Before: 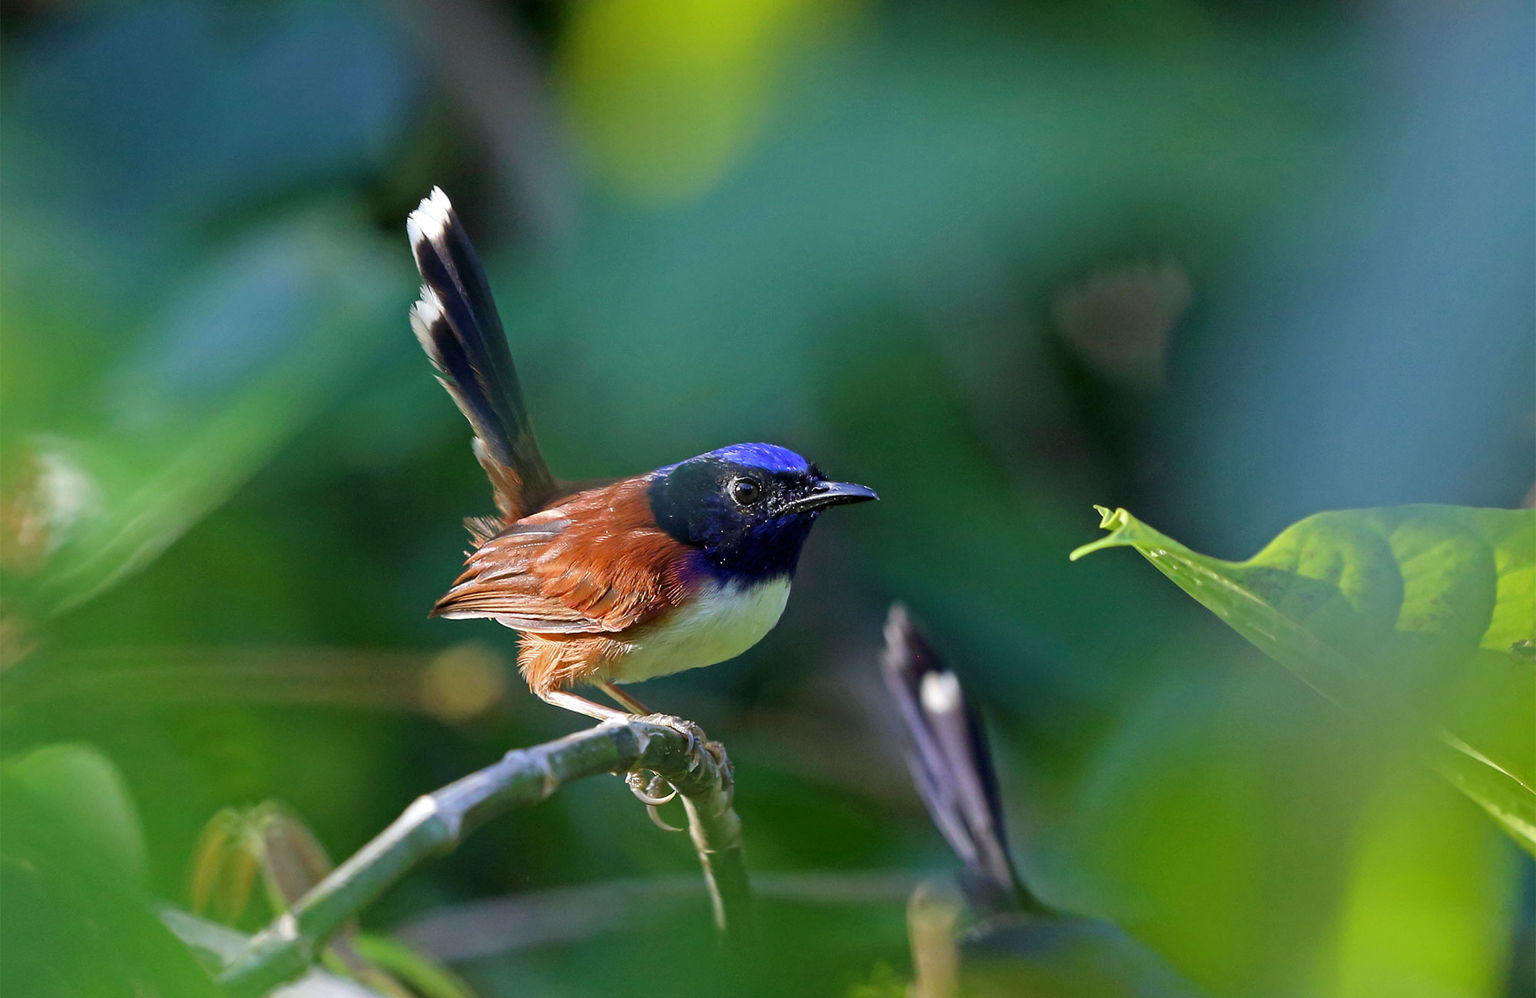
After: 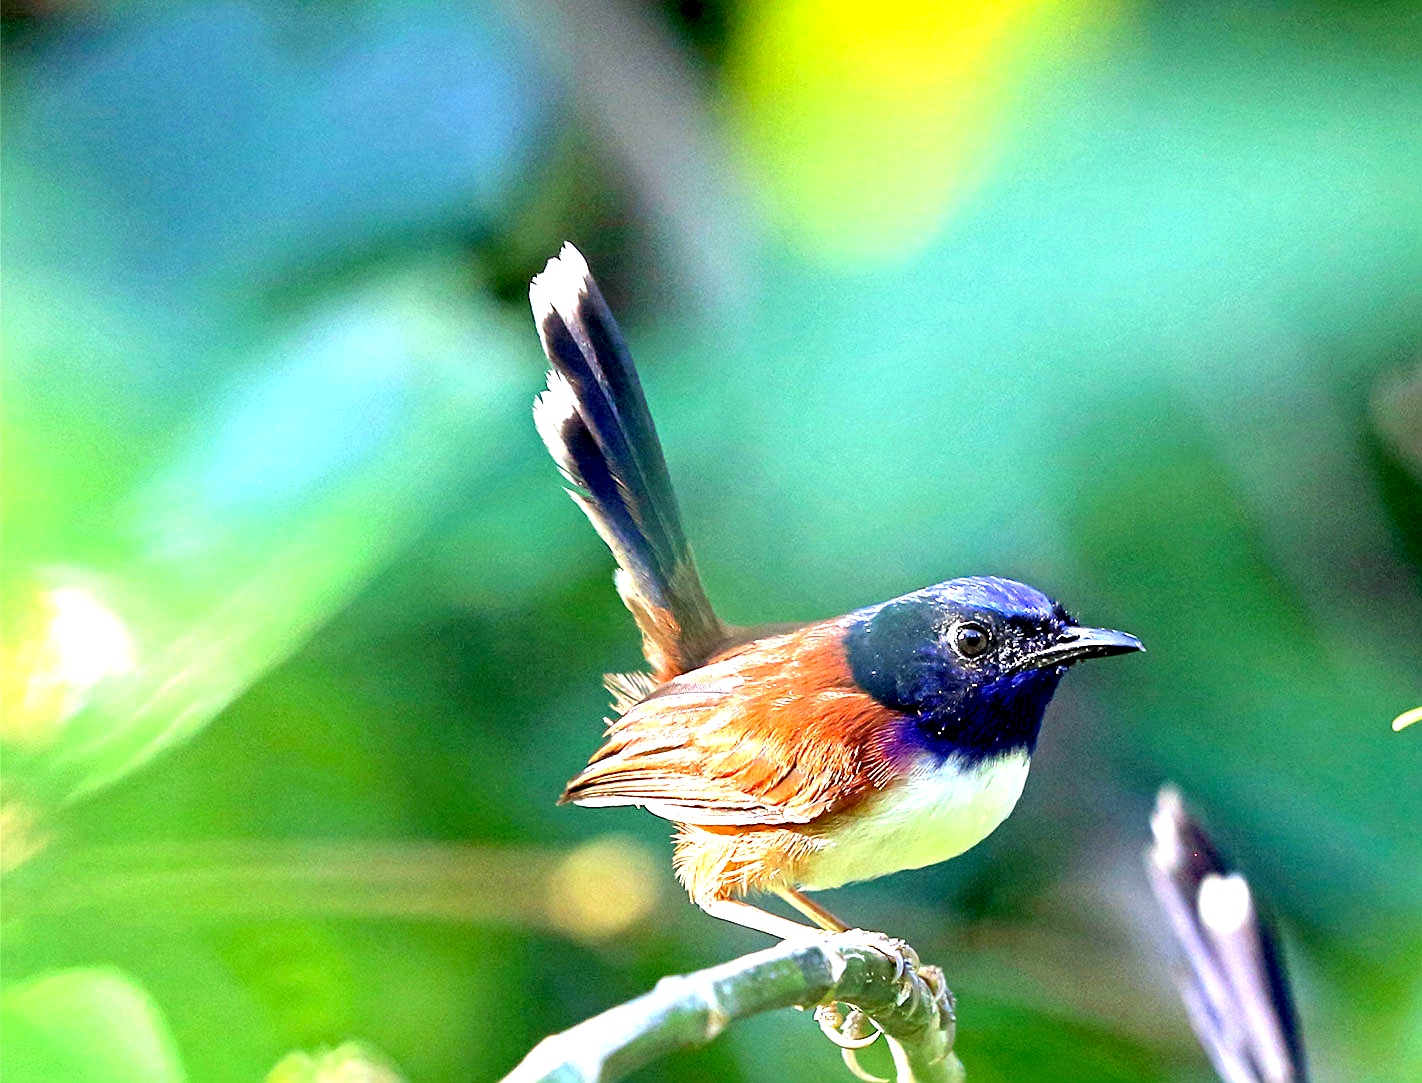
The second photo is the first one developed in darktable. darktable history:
sharpen: on, module defaults
crop: right 28.885%, bottom 16.626%
exposure: black level correction 0.005, exposure 2.084 EV, compensate highlight preservation false
